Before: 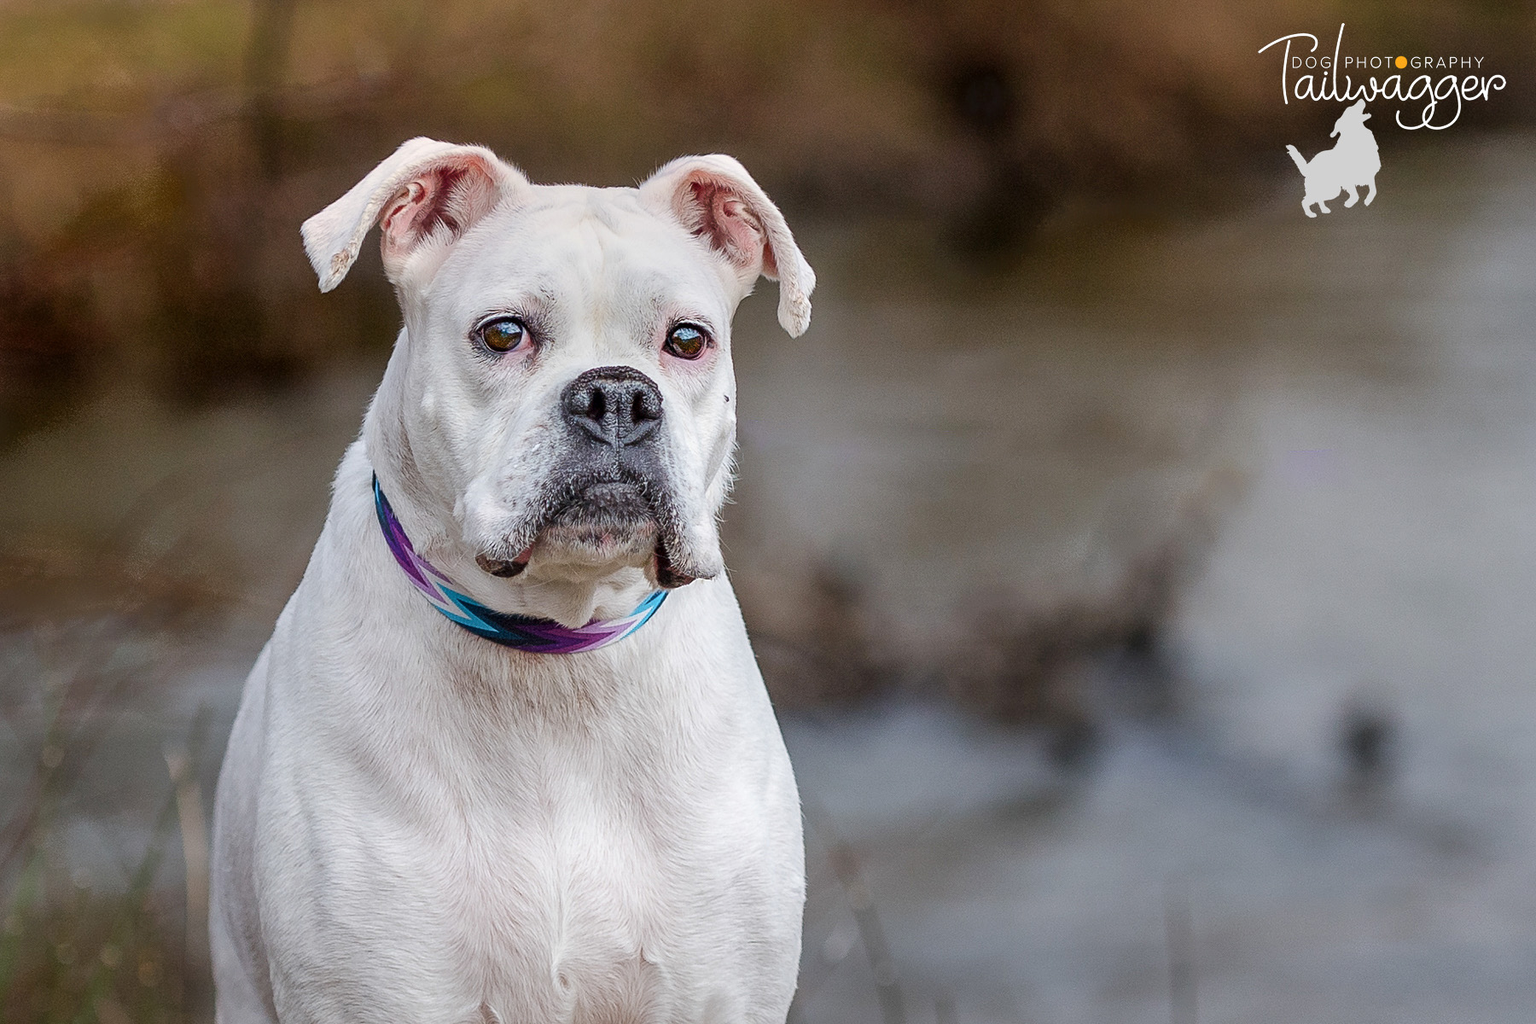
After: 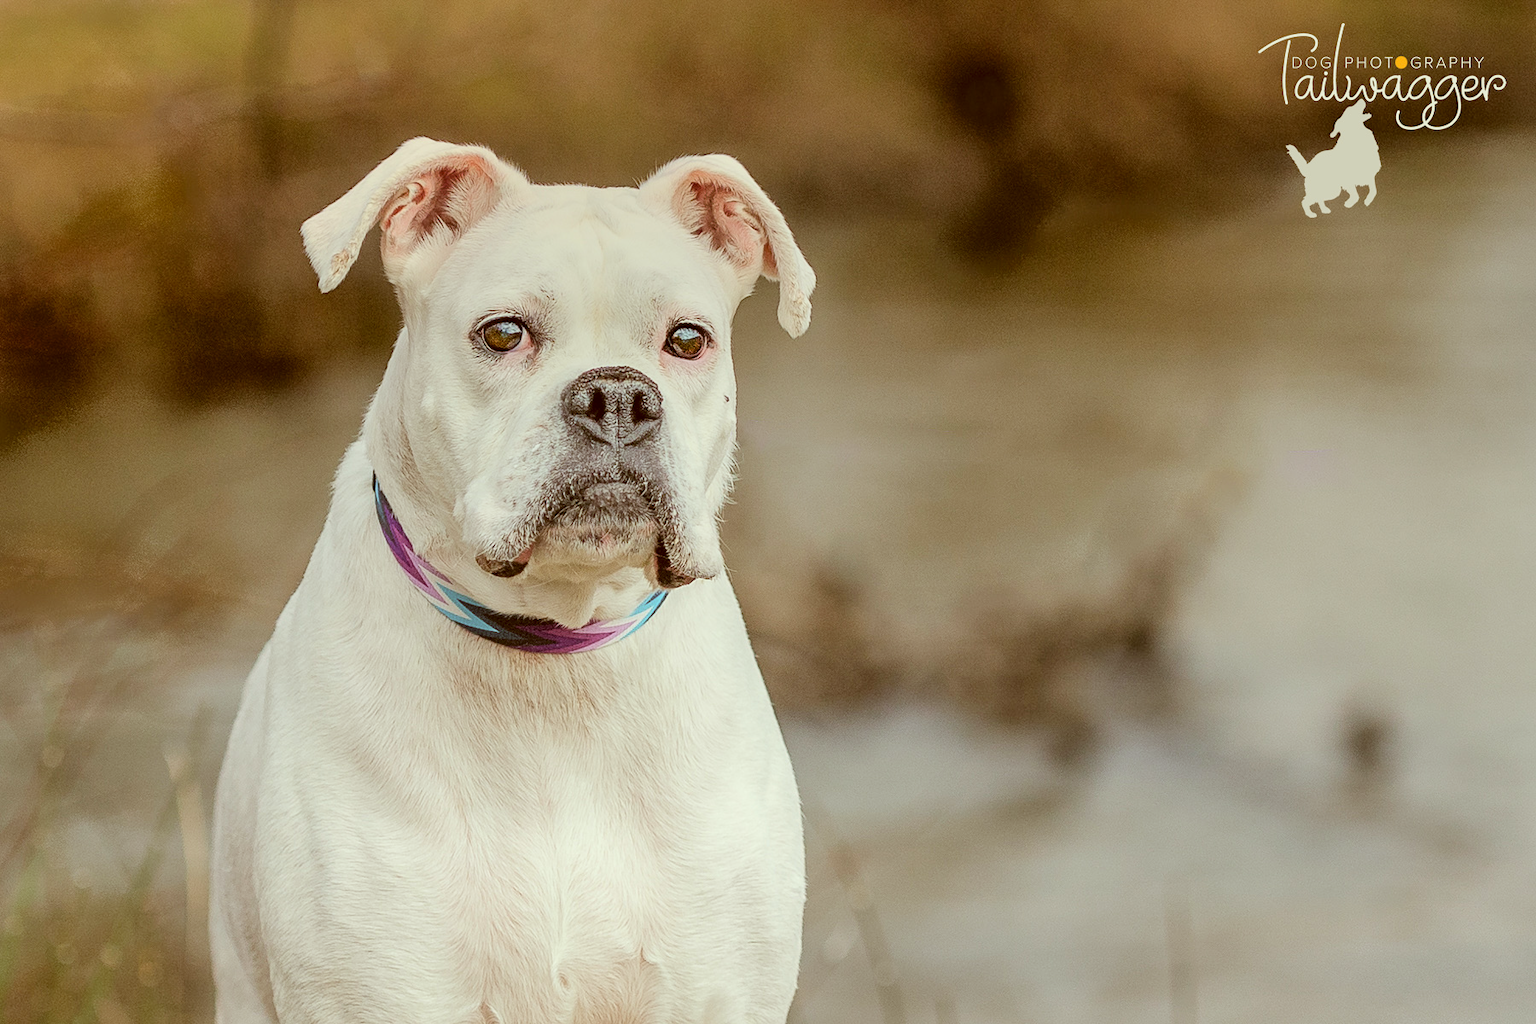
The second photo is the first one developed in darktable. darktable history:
sharpen: radius 2.883, amount 0.868, threshold 47.523
global tonemap: drago (0.7, 100)
graduated density: rotation 5.63°, offset 76.9
color correction: highlights a* -5.94, highlights b* 9.48, shadows a* 10.12, shadows b* 23.94
